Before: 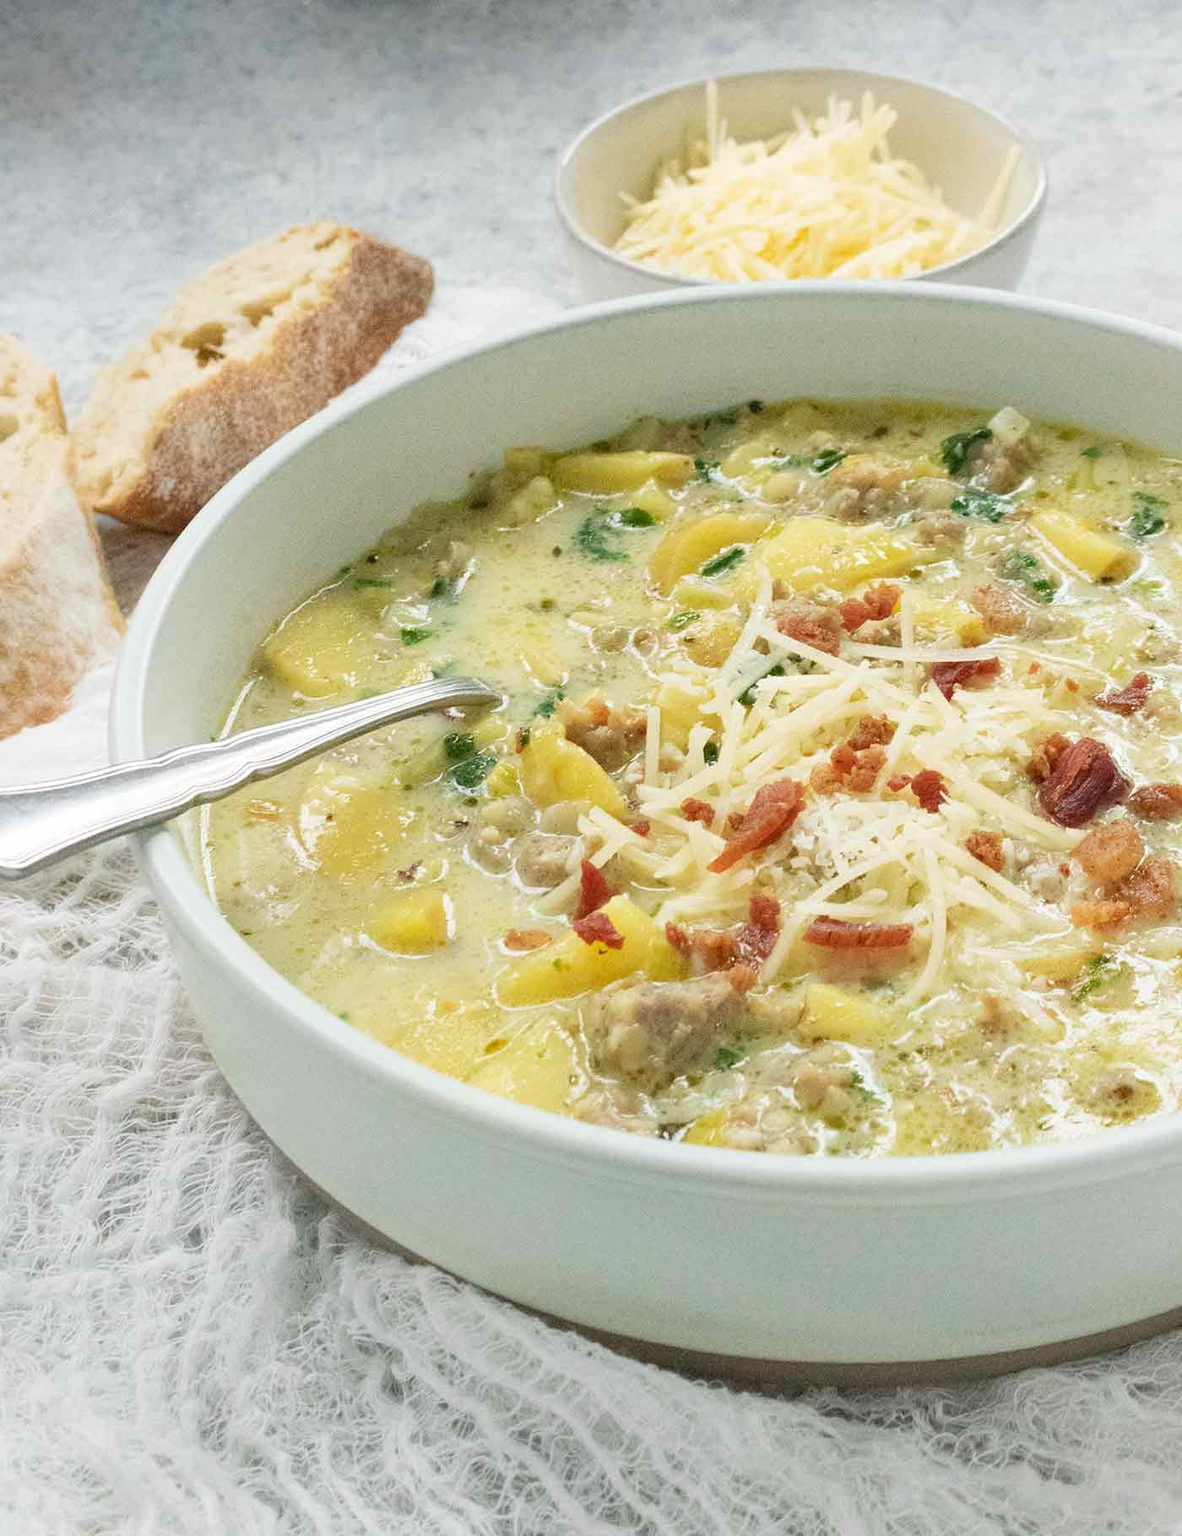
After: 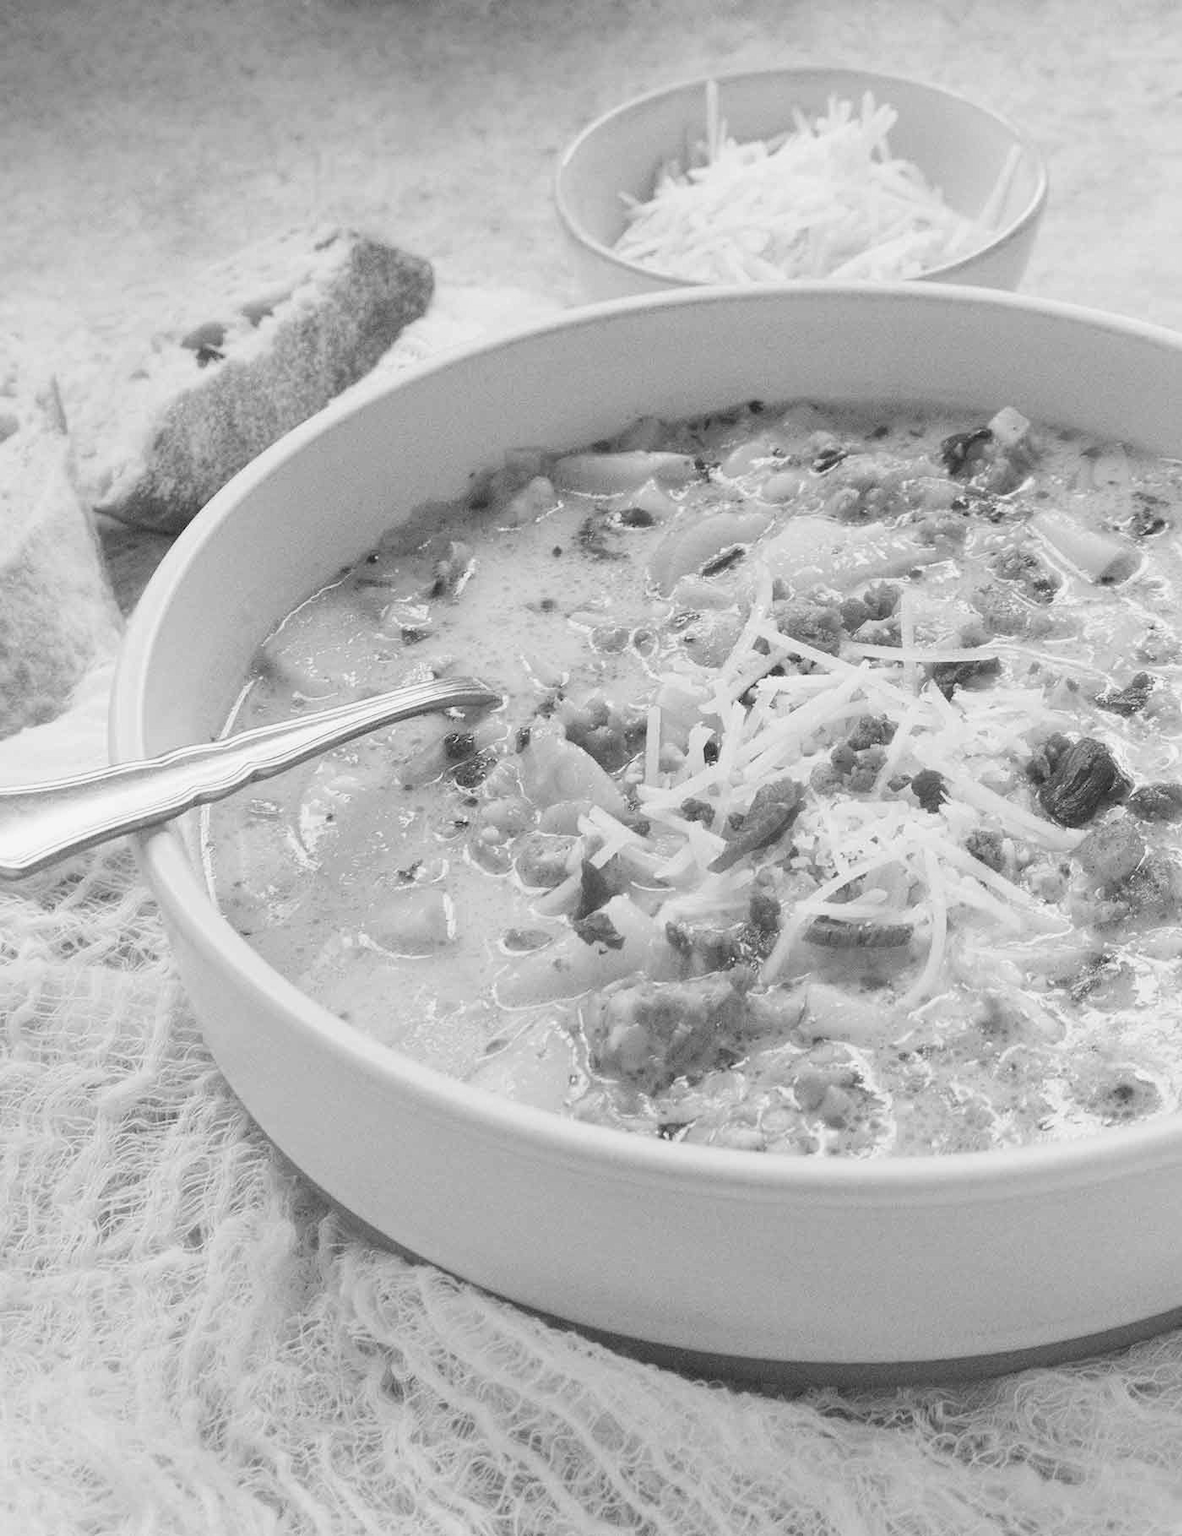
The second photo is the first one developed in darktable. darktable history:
monochrome: on, module defaults
exposure: black level correction -0.015, exposure -0.125 EV, compensate highlight preservation false
